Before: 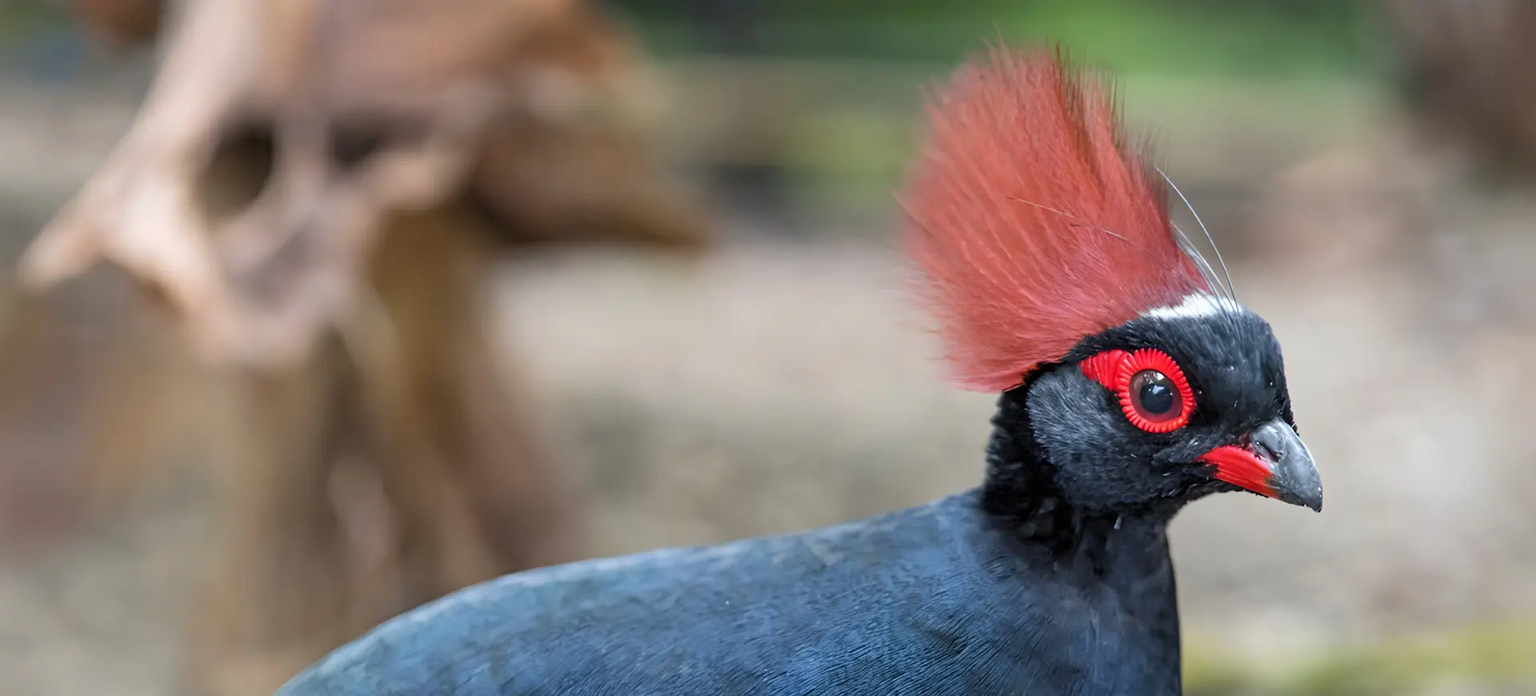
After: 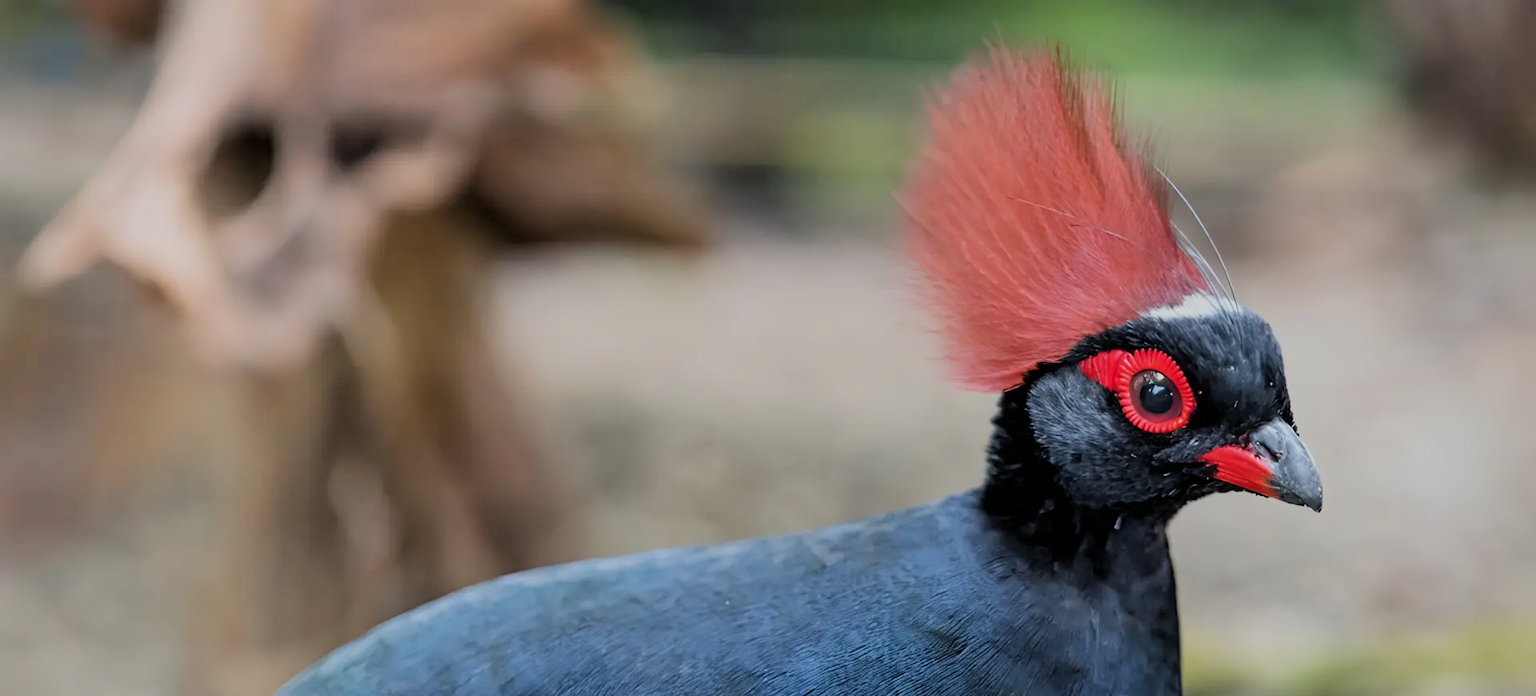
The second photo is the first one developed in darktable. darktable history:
filmic rgb: black relative exposure -9.32 EV, white relative exposure 6.72 EV, hardness 3.05, contrast 1.054, color science v6 (2022)
